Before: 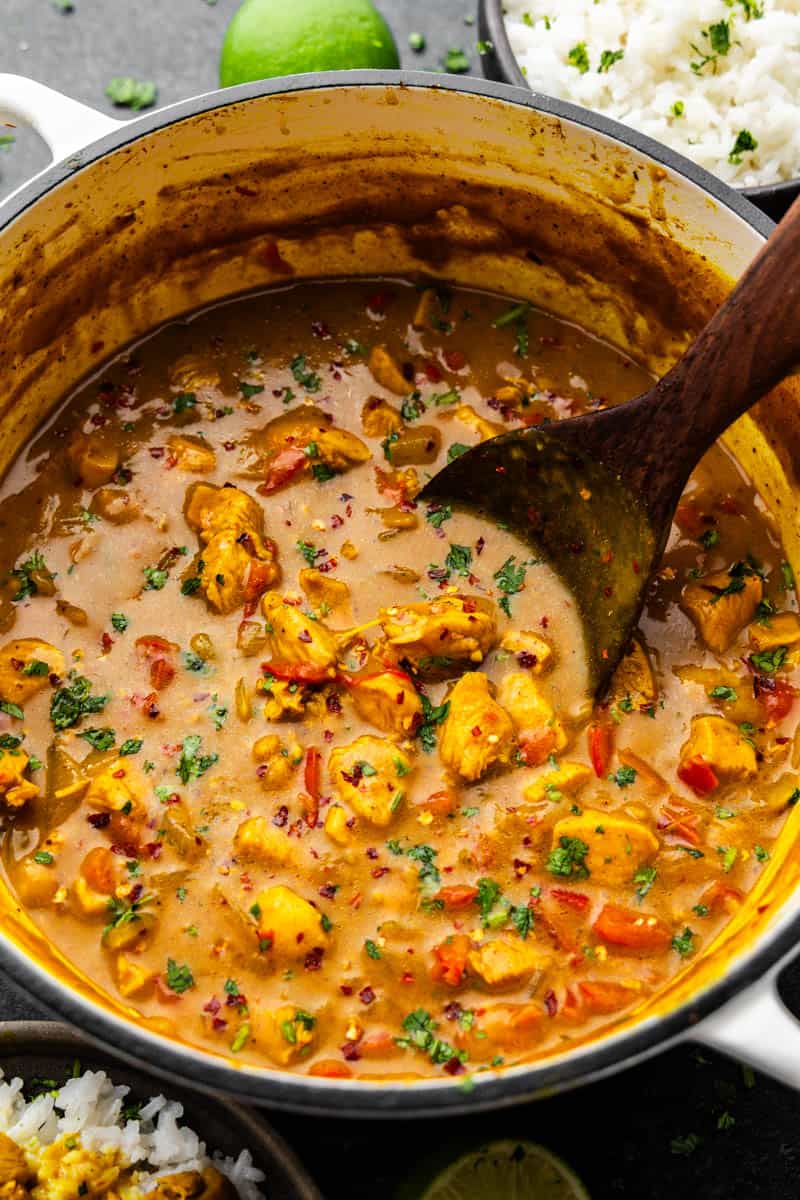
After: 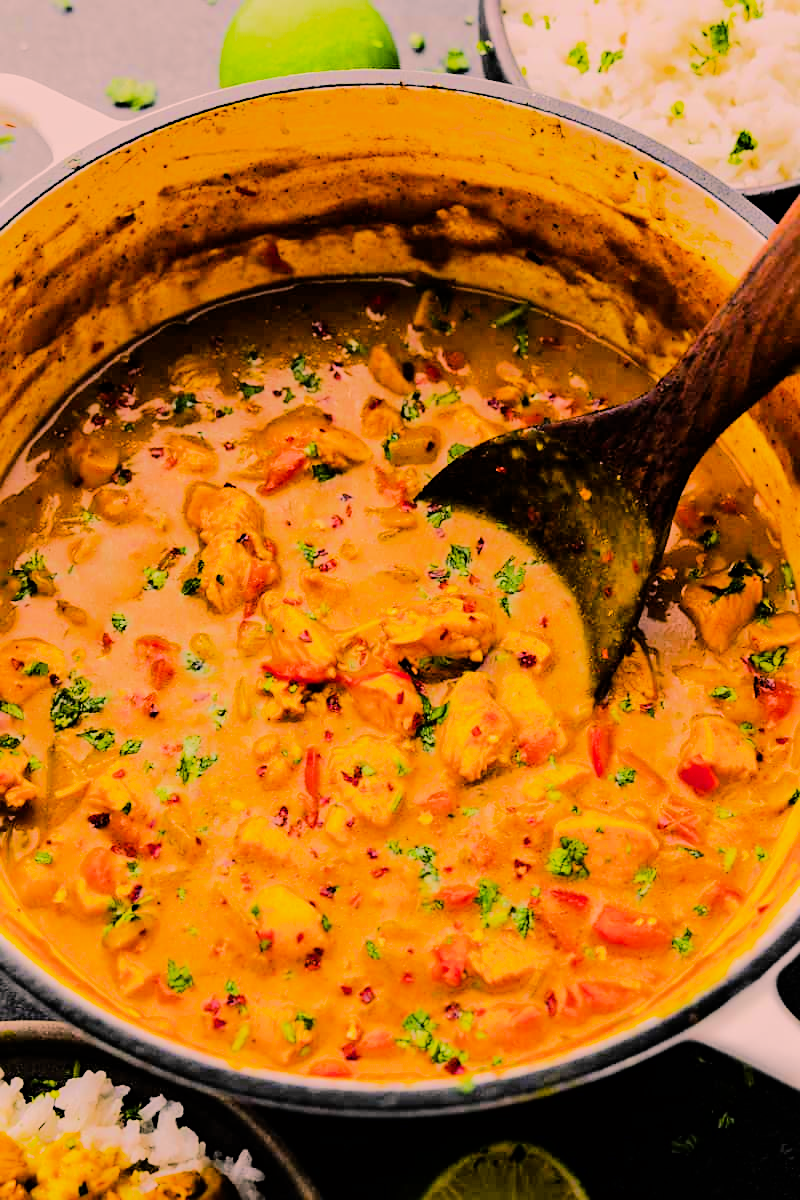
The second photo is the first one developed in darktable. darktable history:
color balance rgb: power › hue 206.85°, highlights gain › chroma 4.568%, highlights gain › hue 34.38°, perceptual saturation grading › global saturation 25.329%, global vibrance 14.676%
filmic rgb: black relative exposure -7.65 EV, white relative exposure 4.56 EV, hardness 3.61, contrast 0.997, color science v6 (2022)
tone equalizer: -7 EV 0.161 EV, -6 EV 0.639 EV, -5 EV 1.12 EV, -4 EV 1.33 EV, -3 EV 1.12 EV, -2 EV 0.6 EV, -1 EV 0.165 EV, edges refinement/feathering 500, mask exposure compensation -1.57 EV, preserve details no
sharpen: amount 0.2
